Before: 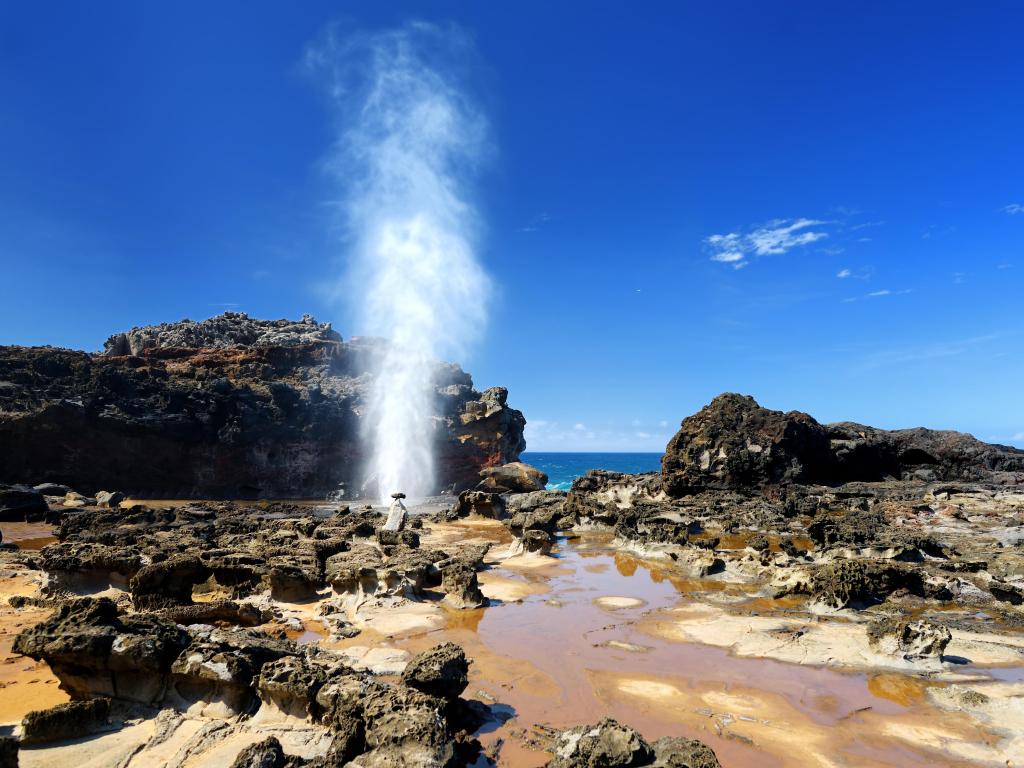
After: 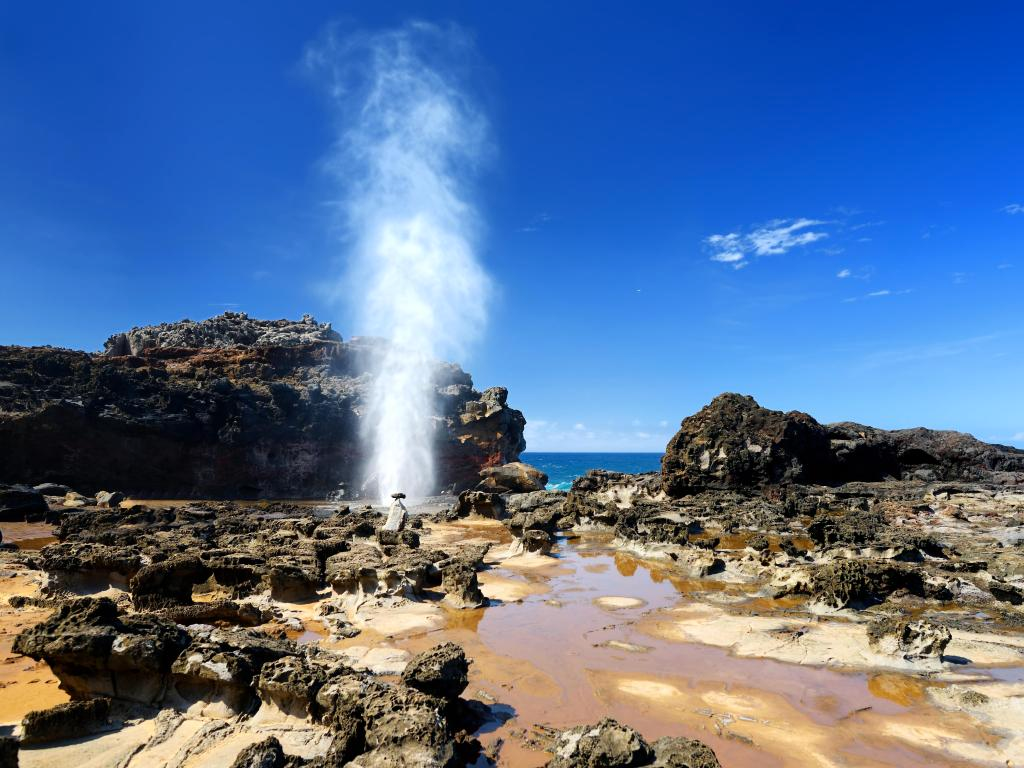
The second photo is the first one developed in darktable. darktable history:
contrast brightness saturation: contrast 0.085, saturation 0.016
